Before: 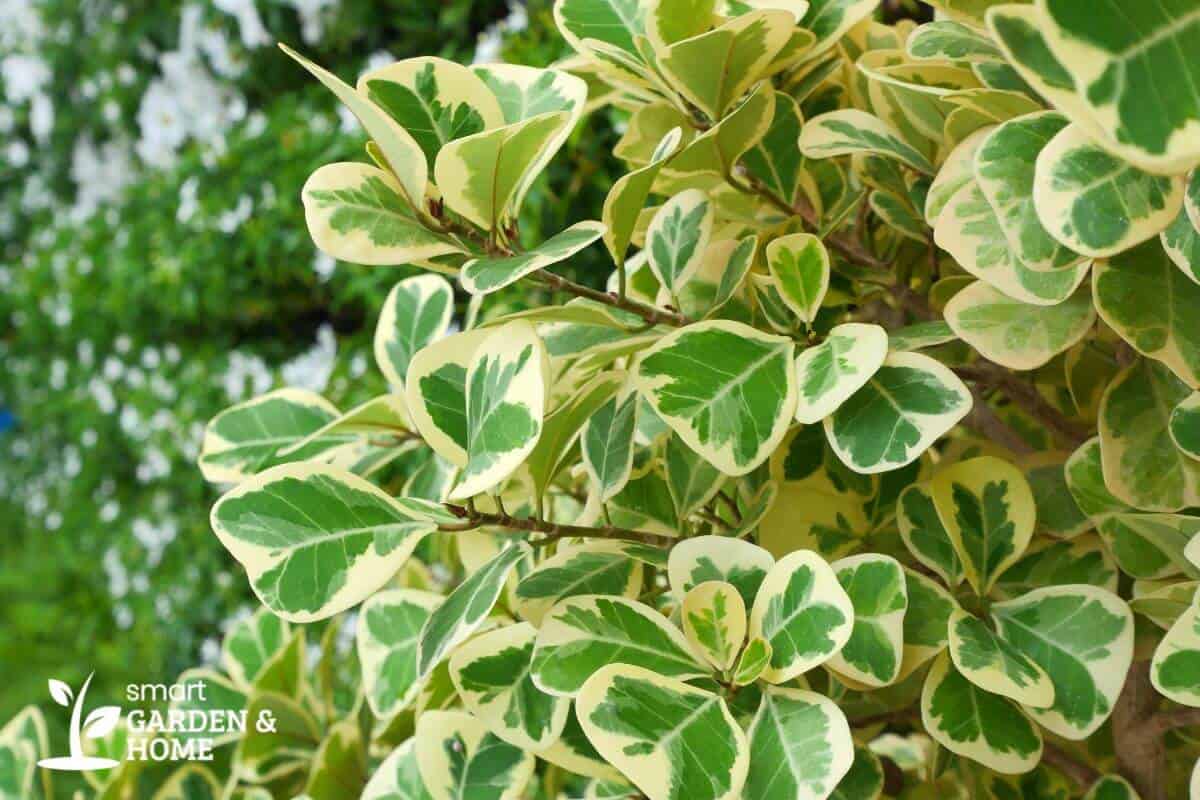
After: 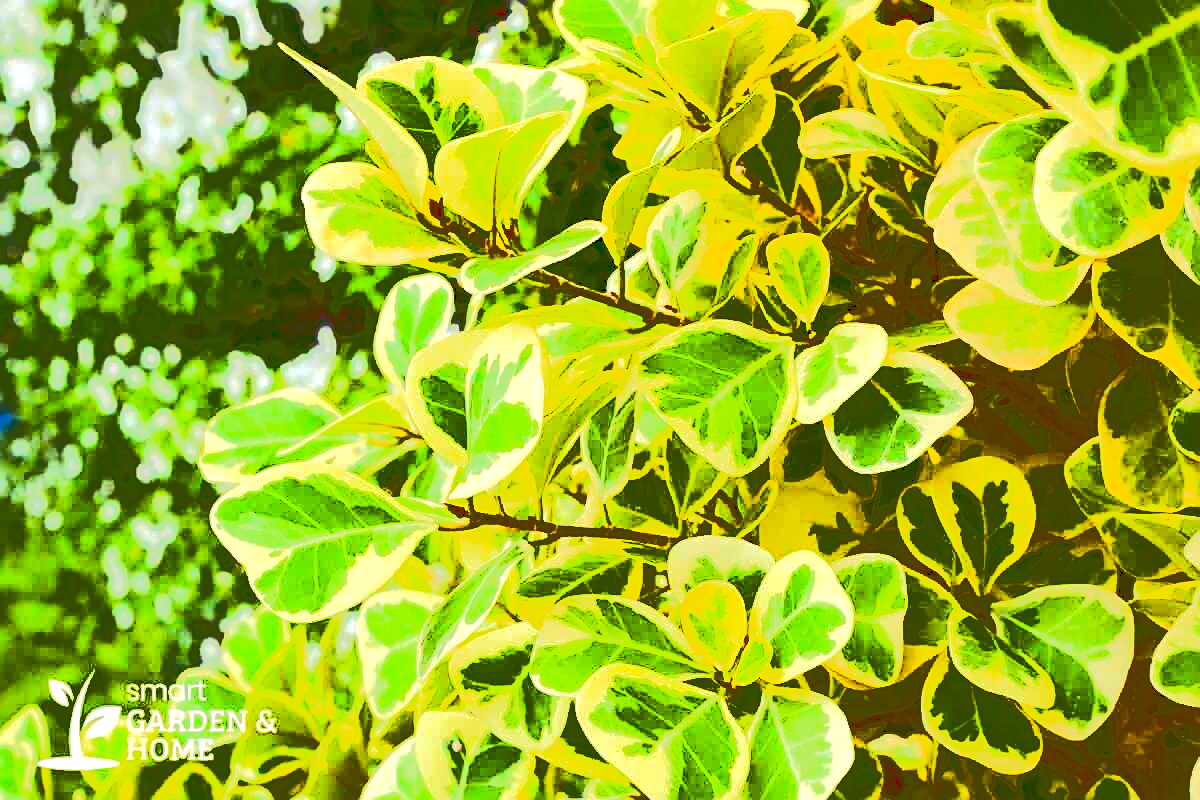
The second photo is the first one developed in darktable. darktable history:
sharpen: on, module defaults
tone curve: curves: ch0 [(0, 0) (0.003, 0.231) (0.011, 0.231) (0.025, 0.231) (0.044, 0.231) (0.069, 0.231) (0.1, 0.234) (0.136, 0.239) (0.177, 0.243) (0.224, 0.247) (0.277, 0.265) (0.335, 0.311) (0.399, 0.389) (0.468, 0.507) (0.543, 0.634) (0.623, 0.74) (0.709, 0.83) (0.801, 0.889) (0.898, 0.93) (1, 1)], color space Lab, linked channels, preserve colors none
tone equalizer: -7 EV -0.592 EV, -6 EV 0.989 EV, -5 EV -0.441 EV, -4 EV 0.399 EV, -3 EV 0.438 EV, -2 EV 0.137 EV, -1 EV -0.127 EV, +0 EV -0.387 EV, edges refinement/feathering 500, mask exposure compensation -1.57 EV, preserve details no
color balance rgb: power › chroma 2.524%, power › hue 68.43°, perceptual saturation grading › global saturation 30.01%, perceptual brilliance grading › highlights 11.337%, global vibrance 20%
